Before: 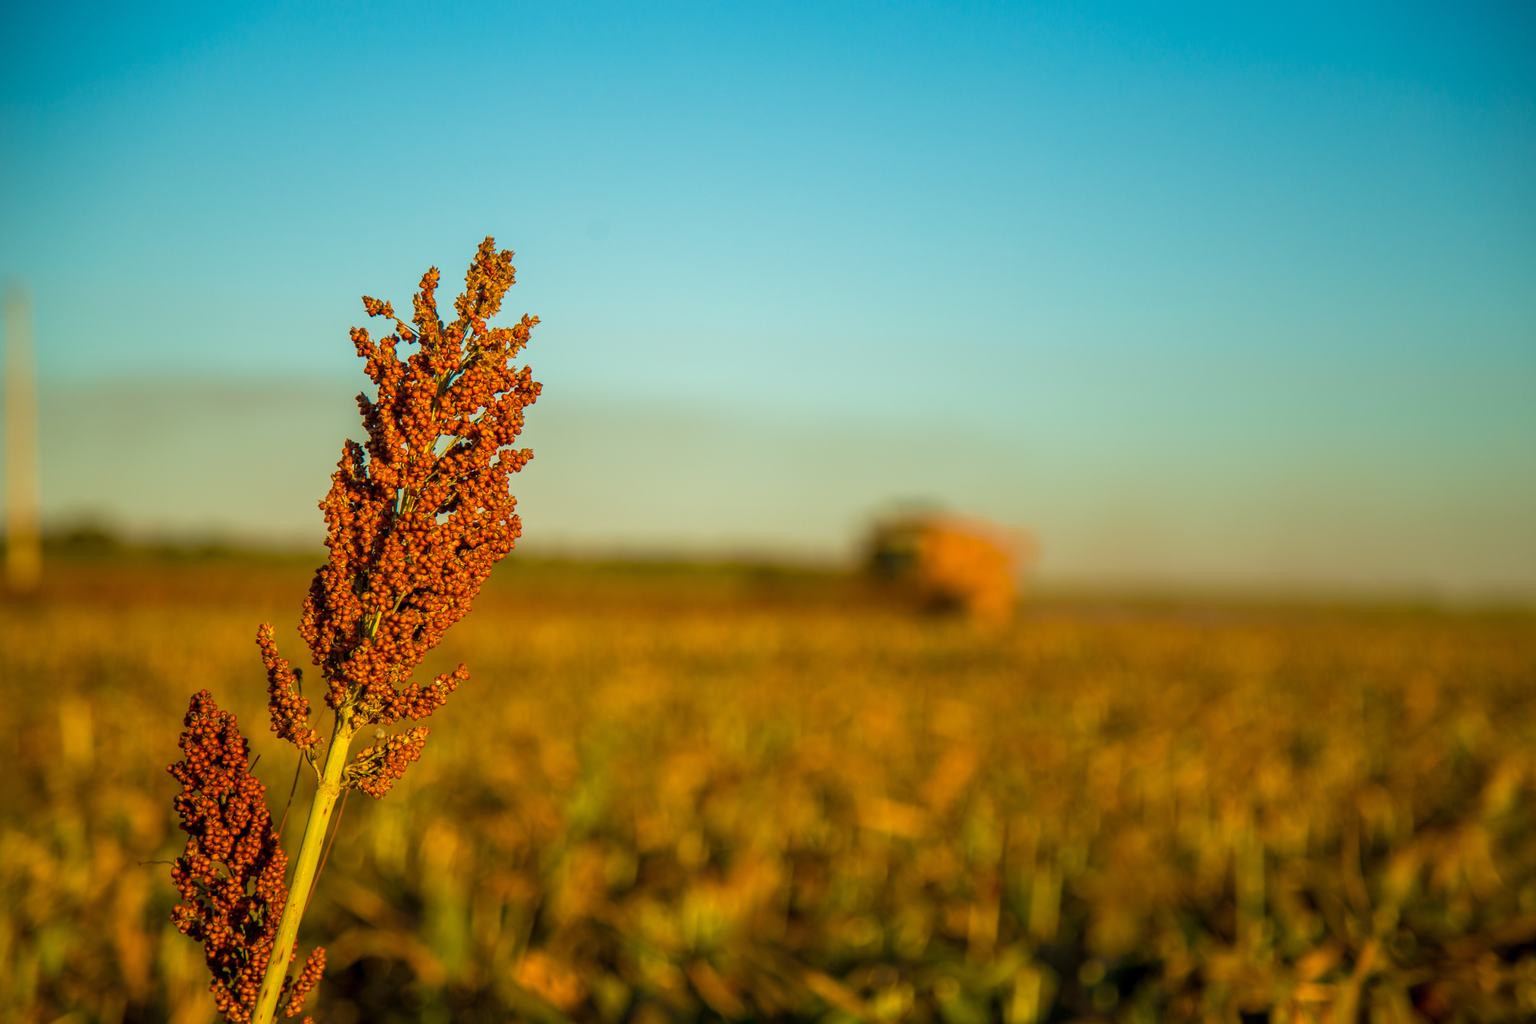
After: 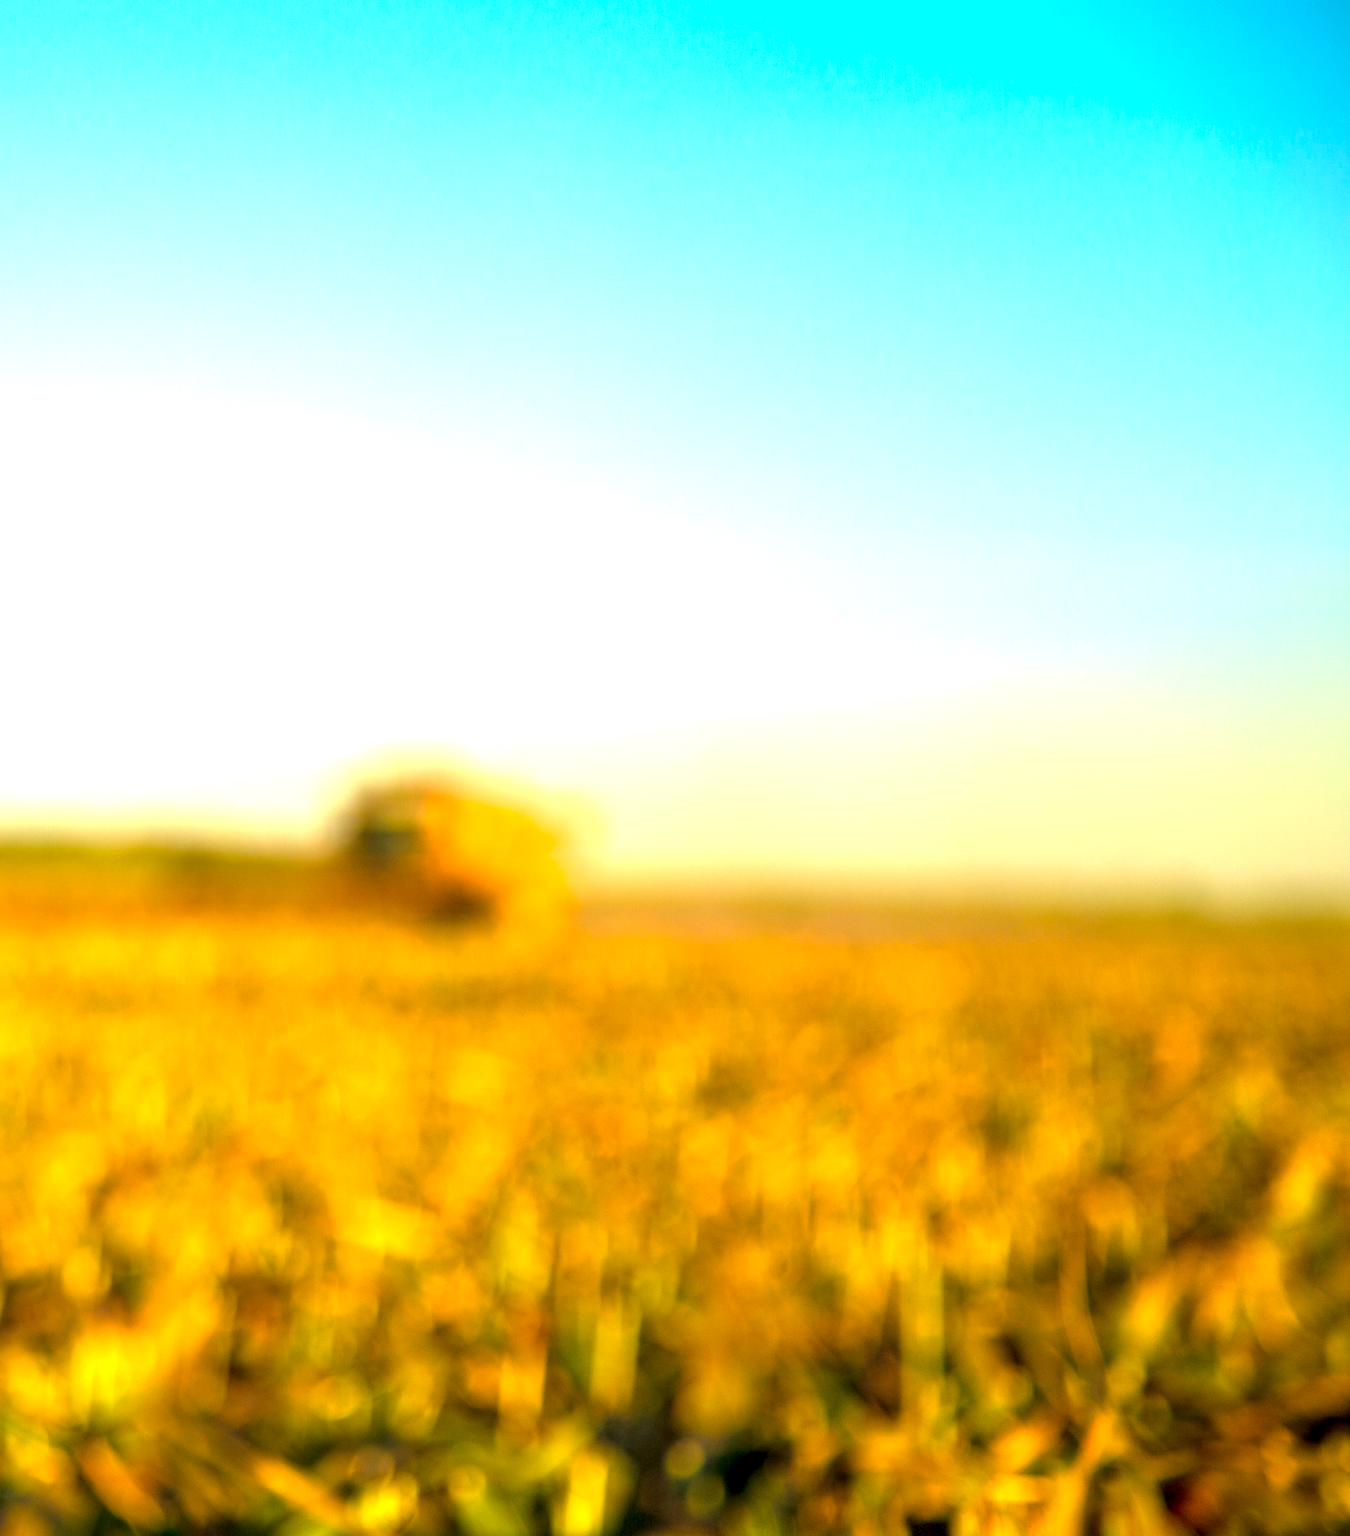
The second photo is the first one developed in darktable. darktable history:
crop: left 41.402%
exposure: black level correction 0.001, exposure 1.735 EV, compensate highlight preservation false
